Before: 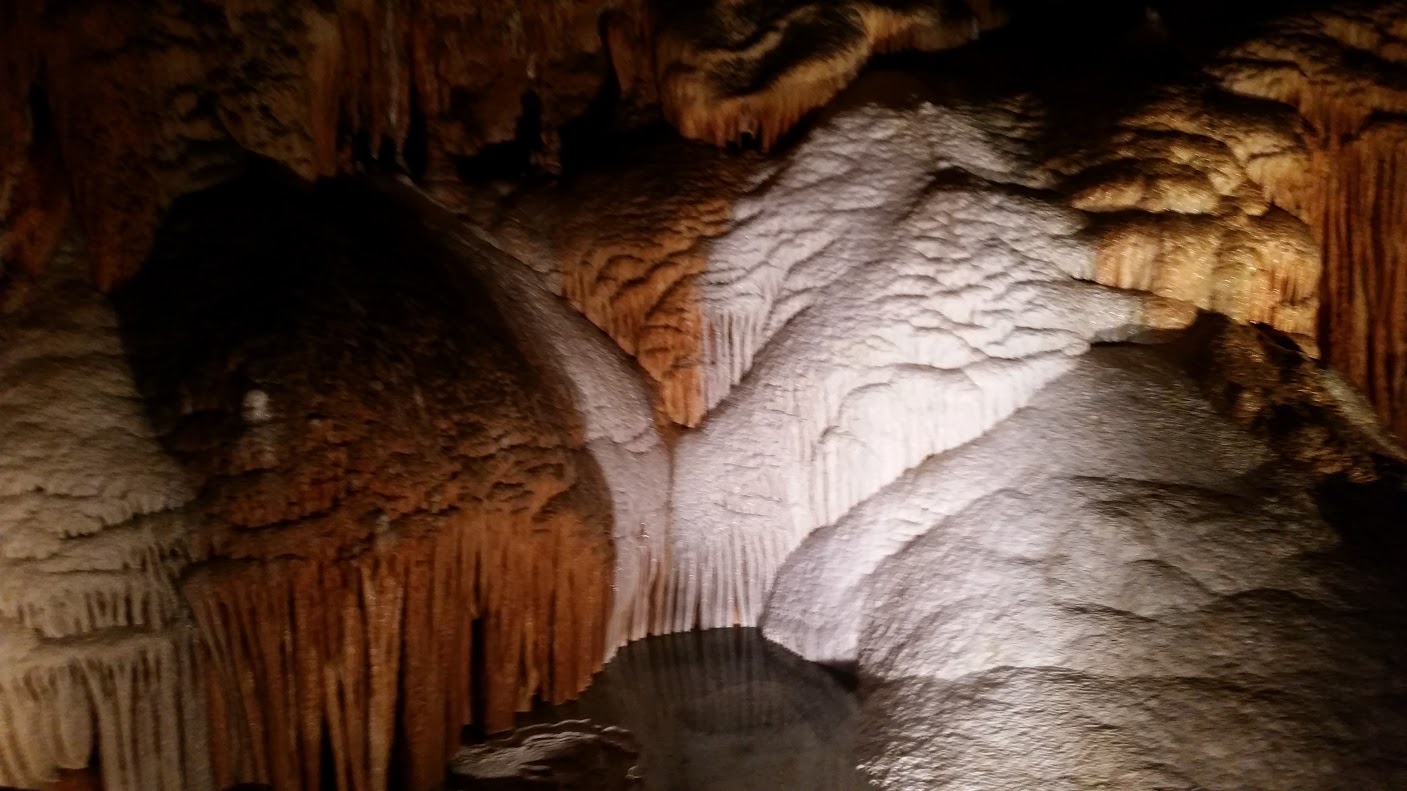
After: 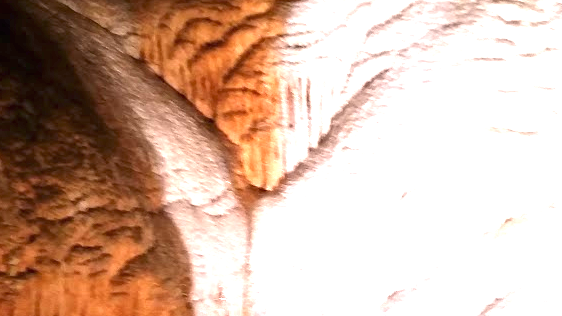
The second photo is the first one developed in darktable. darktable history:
crop: left 30%, top 30%, right 30%, bottom 30%
exposure: black level correction 0, exposure 1.975 EV, compensate exposure bias true, compensate highlight preservation false
